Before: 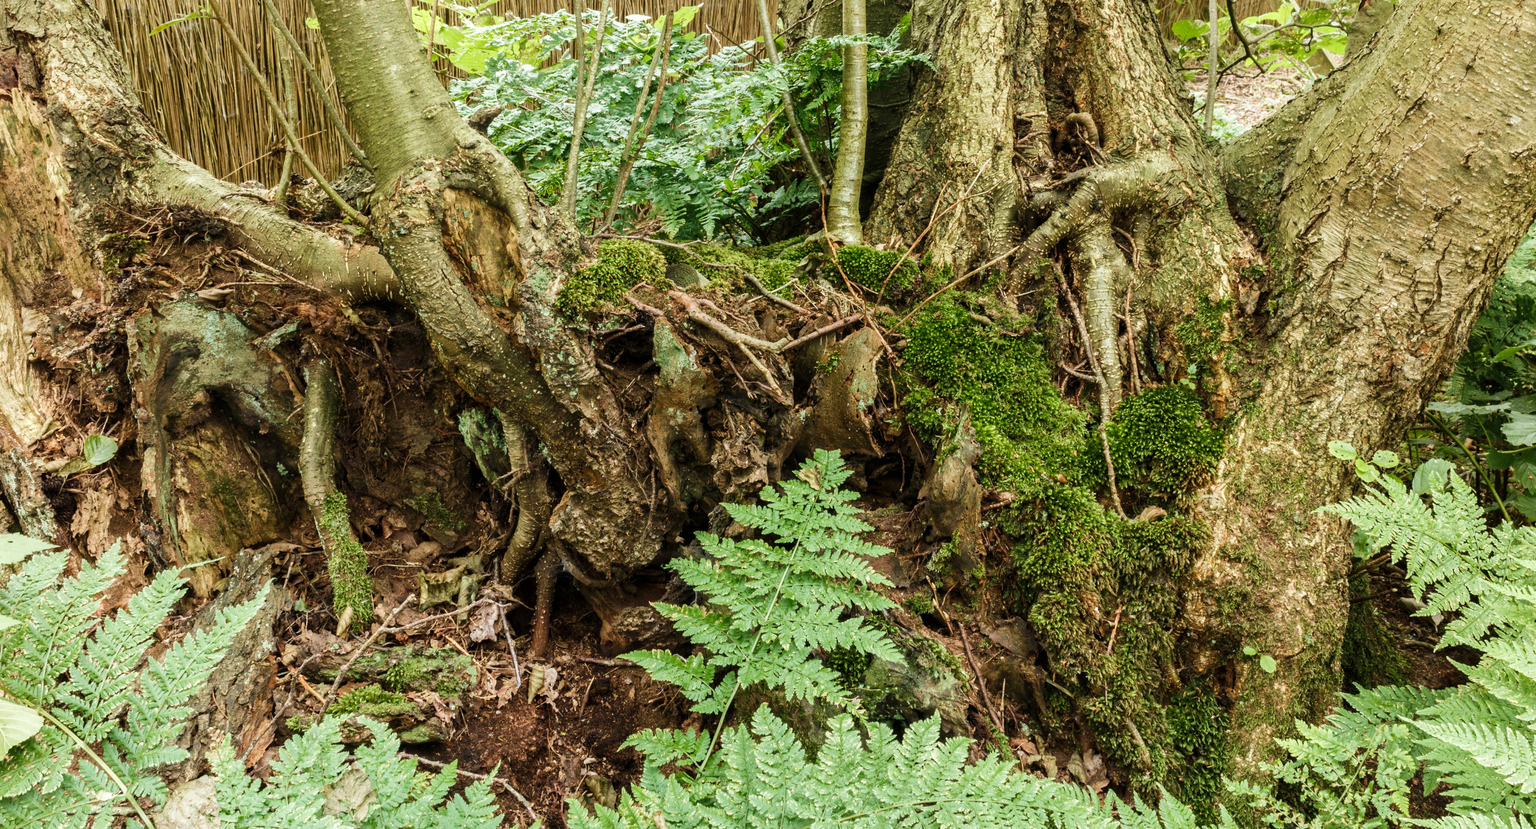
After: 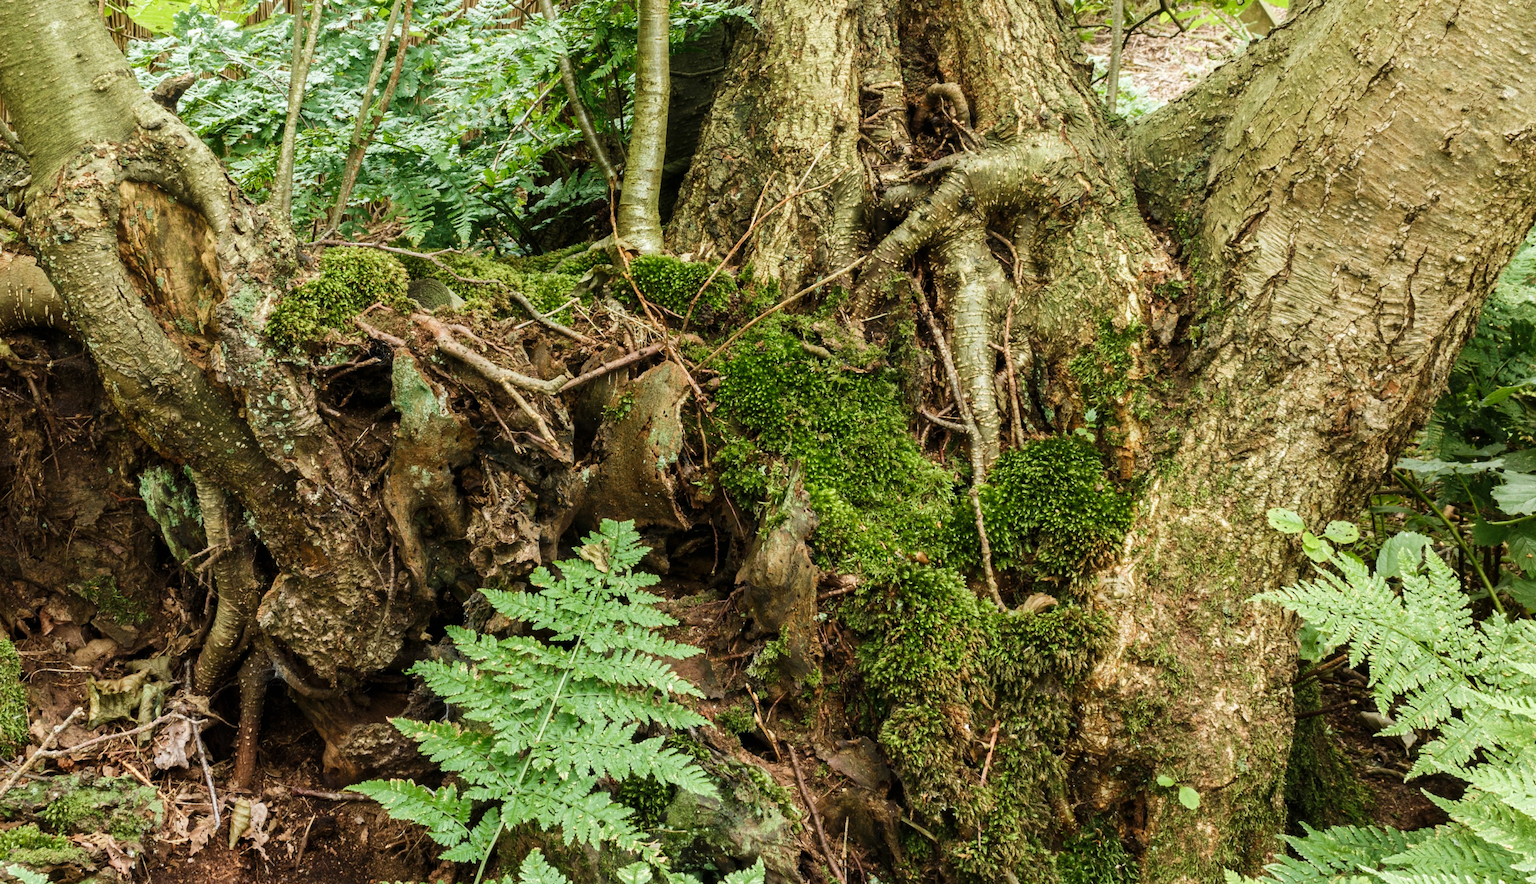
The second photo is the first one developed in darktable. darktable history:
crop: left 22.881%, top 5.908%, bottom 11.824%
